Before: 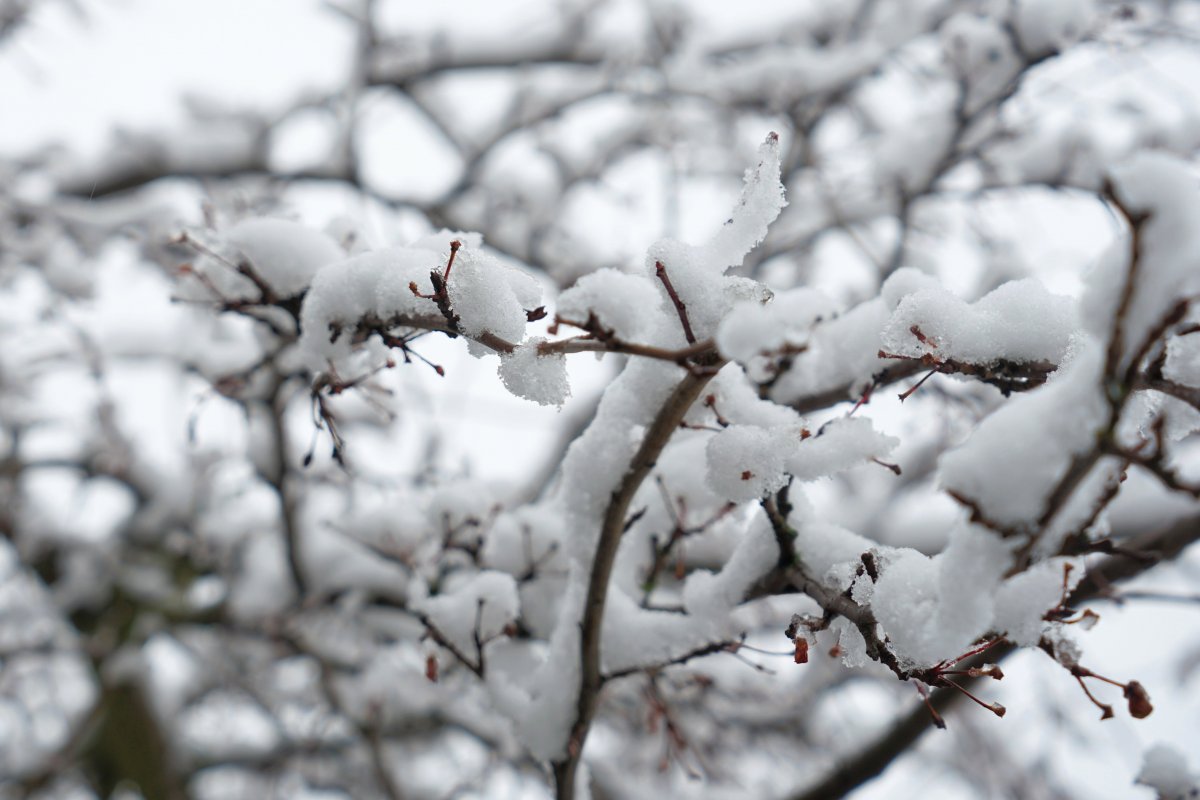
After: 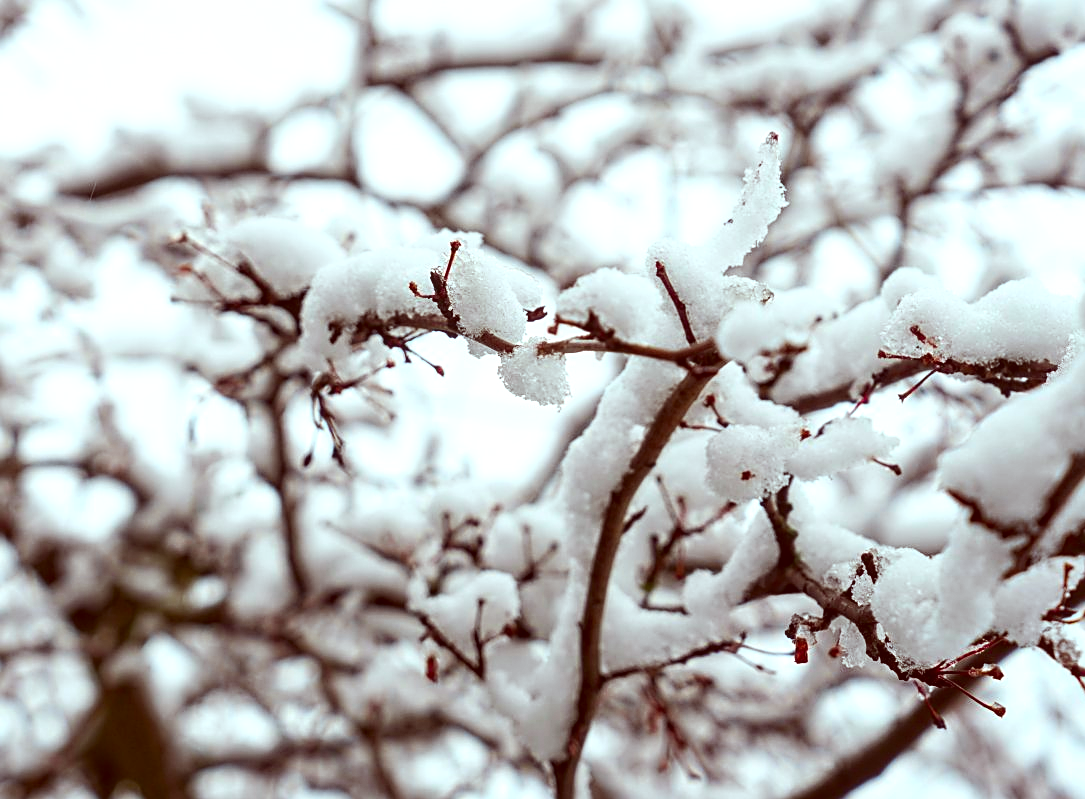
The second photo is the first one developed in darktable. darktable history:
crop: right 9.509%, bottom 0.031%
tone equalizer: -8 EV -0.417 EV, -7 EV -0.389 EV, -6 EV -0.333 EV, -5 EV -0.222 EV, -3 EV 0.222 EV, -2 EV 0.333 EV, -1 EV 0.389 EV, +0 EV 0.417 EV, edges refinement/feathering 500, mask exposure compensation -1.57 EV, preserve details no
contrast brightness saturation: contrast 0.16, saturation 0.32
local contrast: on, module defaults
sharpen: on, module defaults
color correction: highlights a* -7.23, highlights b* -0.161, shadows a* 20.08, shadows b* 11.73
vibrance: vibrance 0%
